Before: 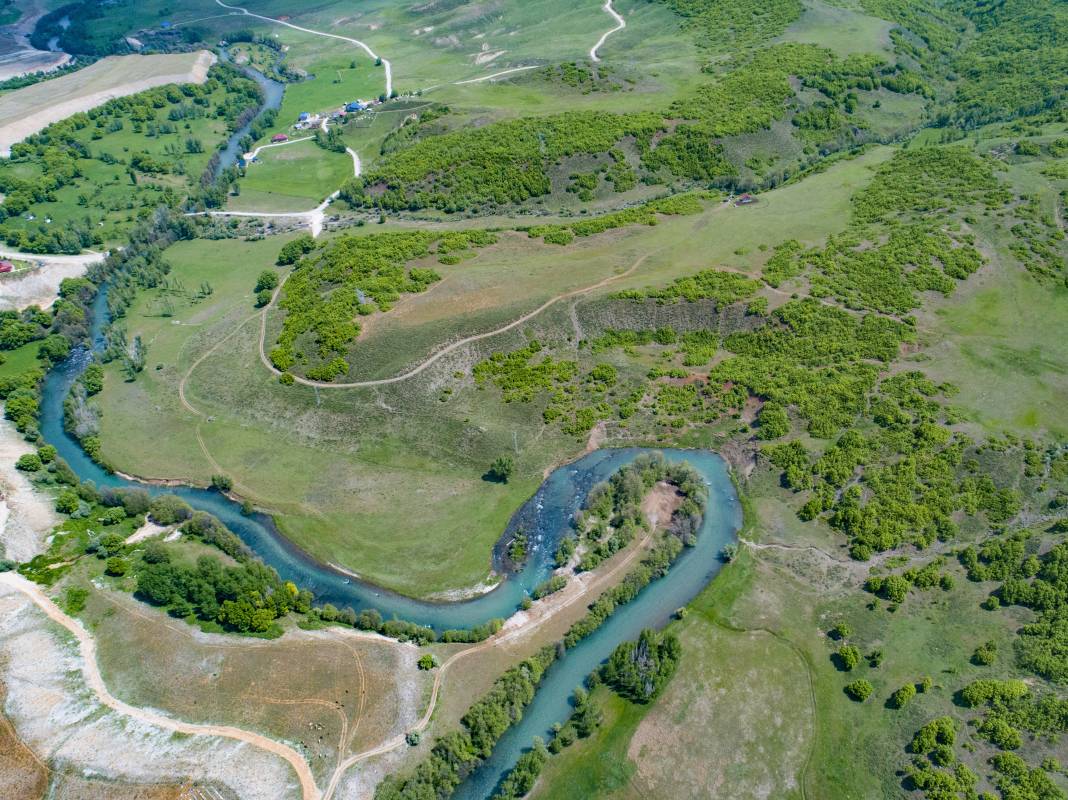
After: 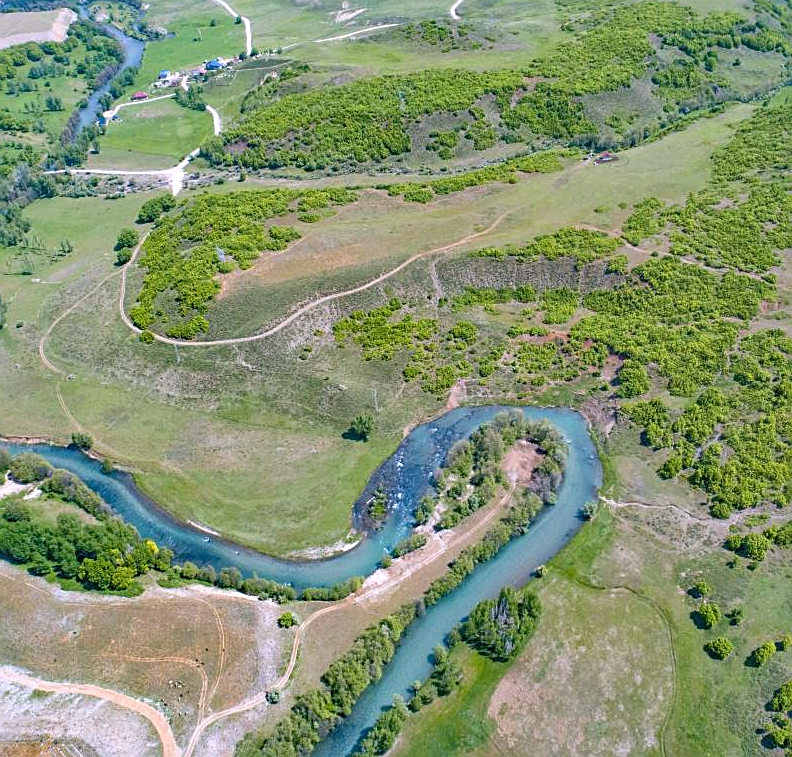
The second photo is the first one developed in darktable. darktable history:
tone equalizer: -8 EV 1 EV, -7 EV 1 EV, -6 EV 1 EV, -5 EV 1 EV, -4 EV 1 EV, -3 EV 0.75 EV, -2 EV 0.5 EV, -1 EV 0.25 EV
white balance: red 1.05, blue 1.072
crop and rotate: left 13.15%, top 5.251%, right 12.609%
sharpen: on, module defaults
